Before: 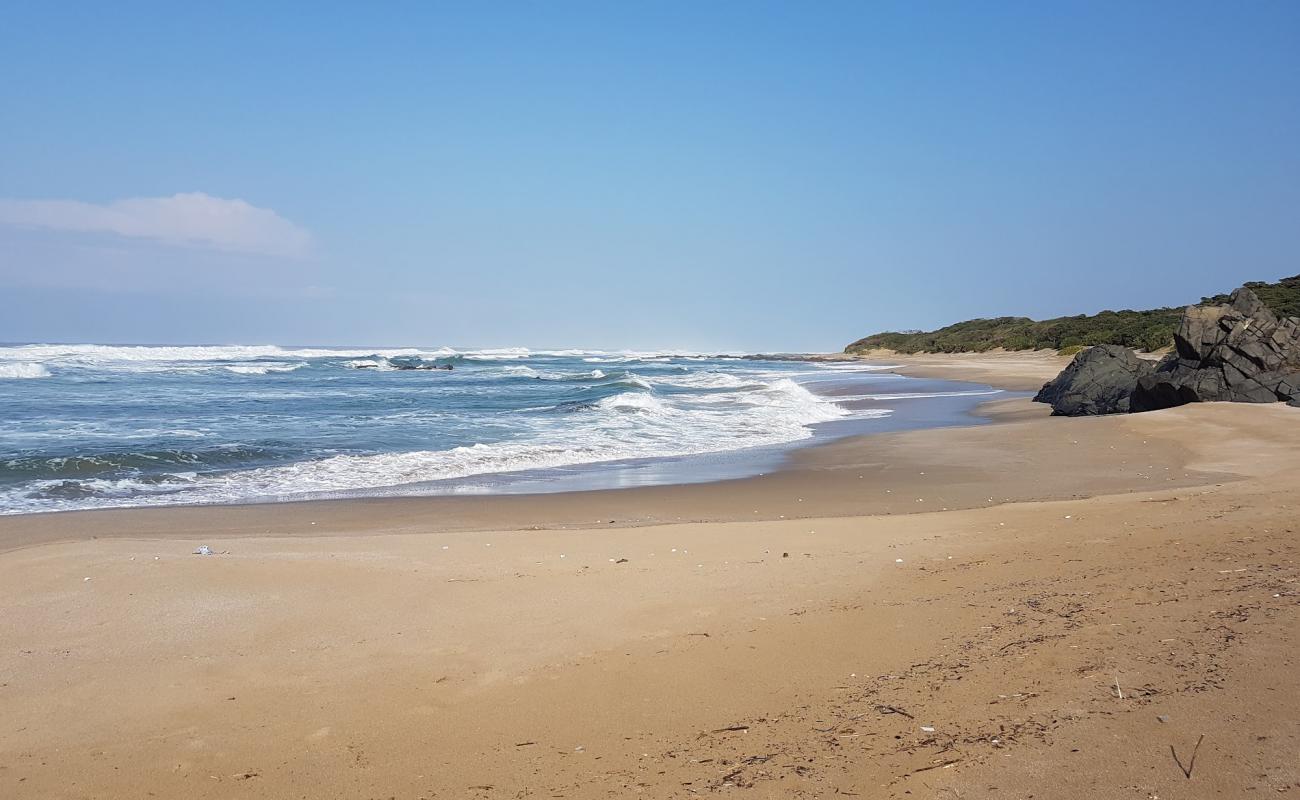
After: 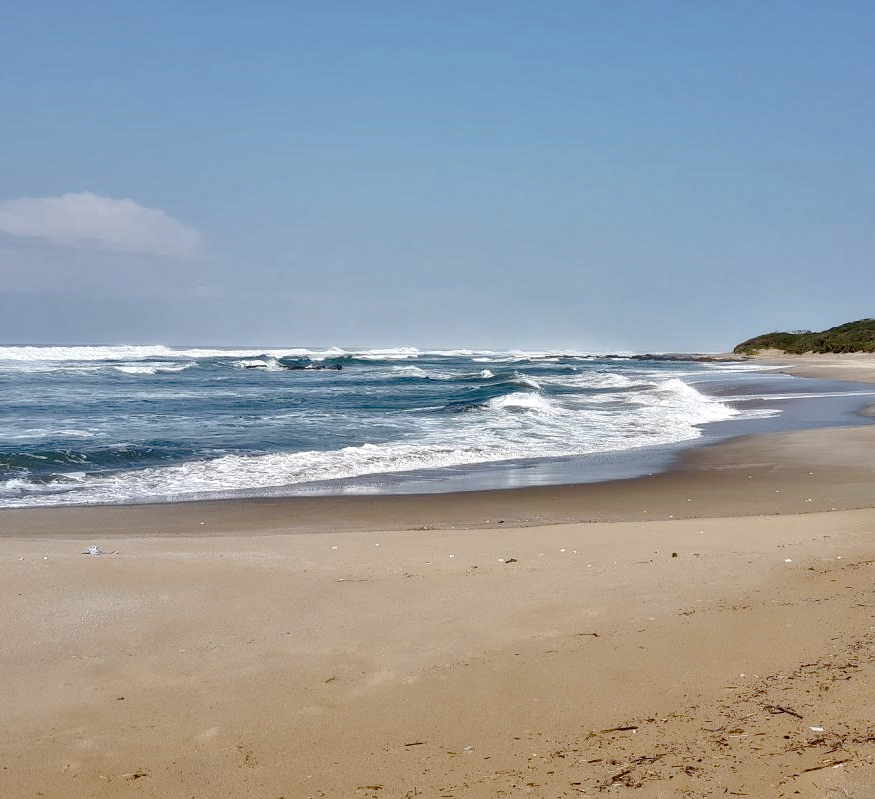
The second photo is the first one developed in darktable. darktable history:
contrast equalizer: y [[0.514, 0.573, 0.581, 0.508, 0.5, 0.5], [0.5 ×6], [0.5 ×6], [0 ×6], [0 ×6]]
shadows and highlights: radius 101.73, shadows 50.51, highlights -64.42, soften with gaussian
tone curve: curves: ch0 [(0, 0) (0.003, 0.001) (0.011, 0.008) (0.025, 0.015) (0.044, 0.025) (0.069, 0.037) (0.1, 0.056) (0.136, 0.091) (0.177, 0.157) (0.224, 0.231) (0.277, 0.319) (0.335, 0.4) (0.399, 0.493) (0.468, 0.571) (0.543, 0.645) (0.623, 0.706) (0.709, 0.77) (0.801, 0.838) (0.898, 0.918) (1, 1)], preserve colors none
crop and rotate: left 8.587%, right 24.071%
